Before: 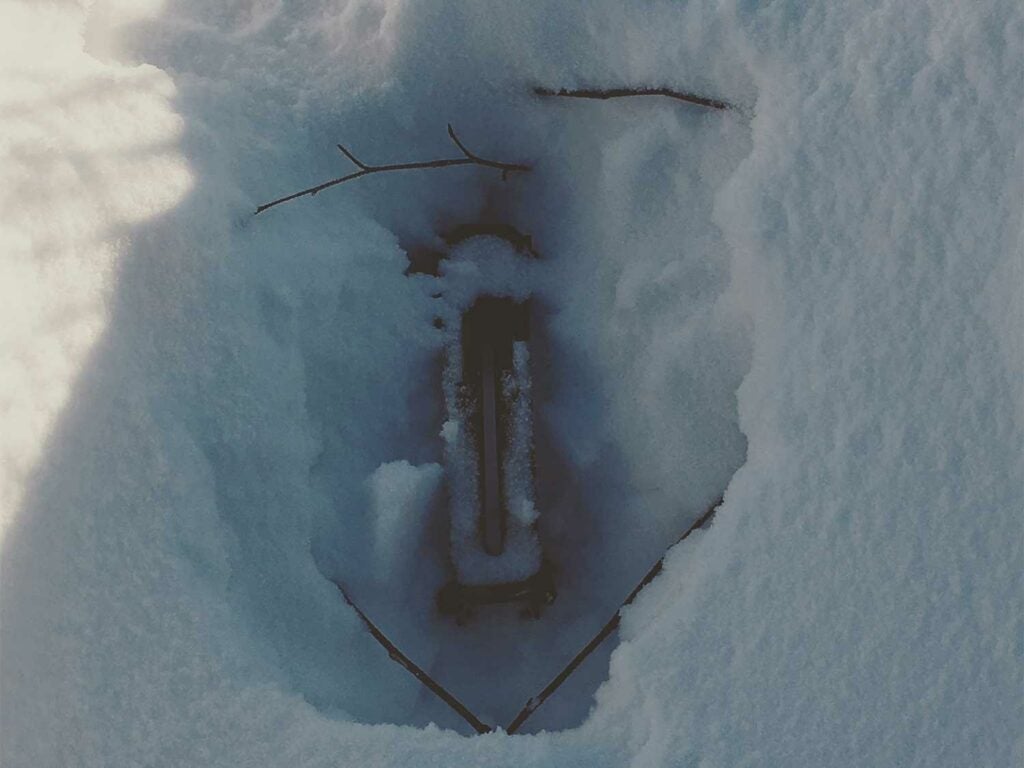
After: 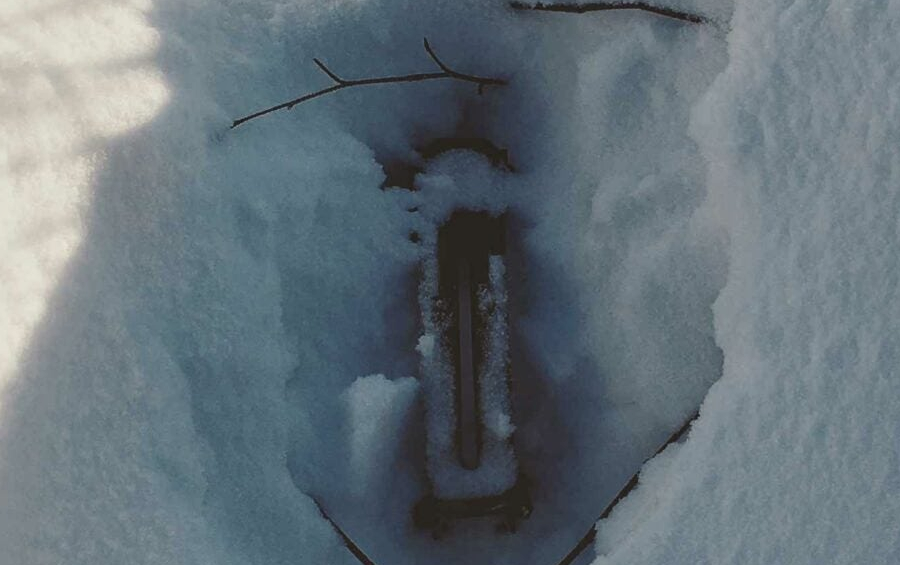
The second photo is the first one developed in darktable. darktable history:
local contrast: detail 130%
crop and rotate: left 2.425%, top 11.305%, right 9.6%, bottom 15.08%
